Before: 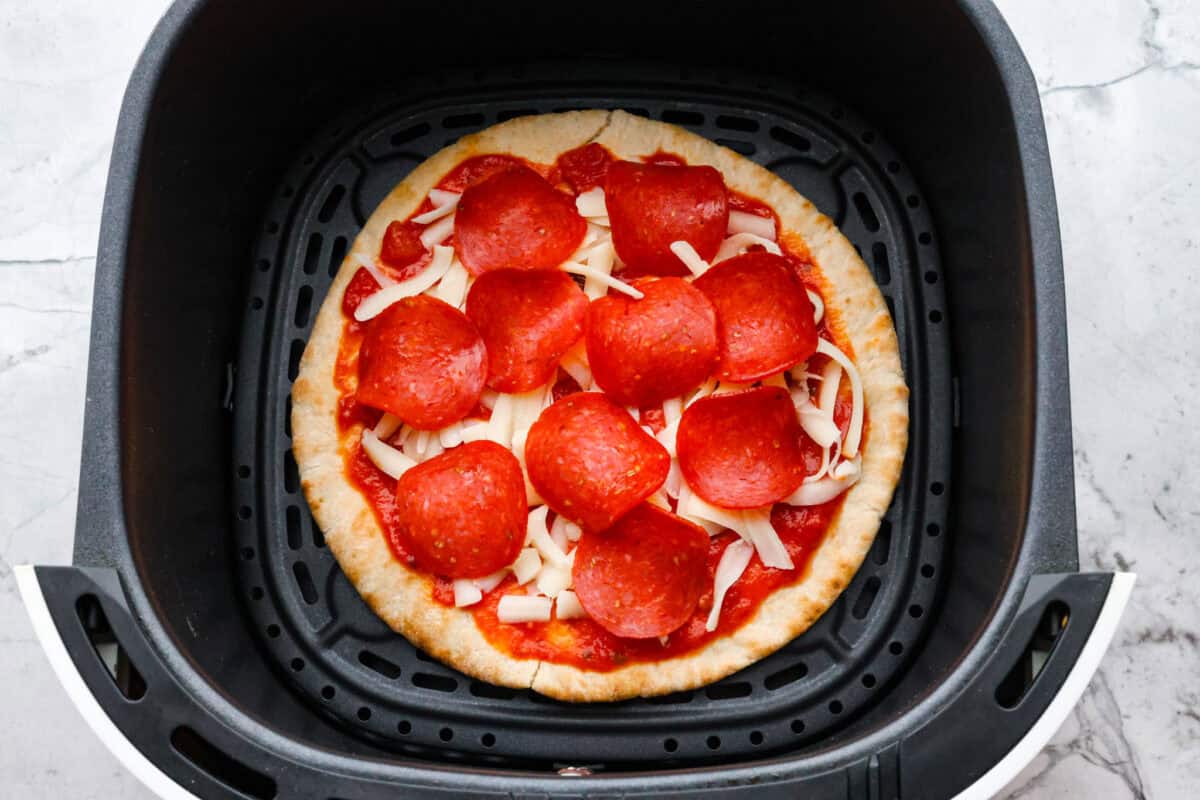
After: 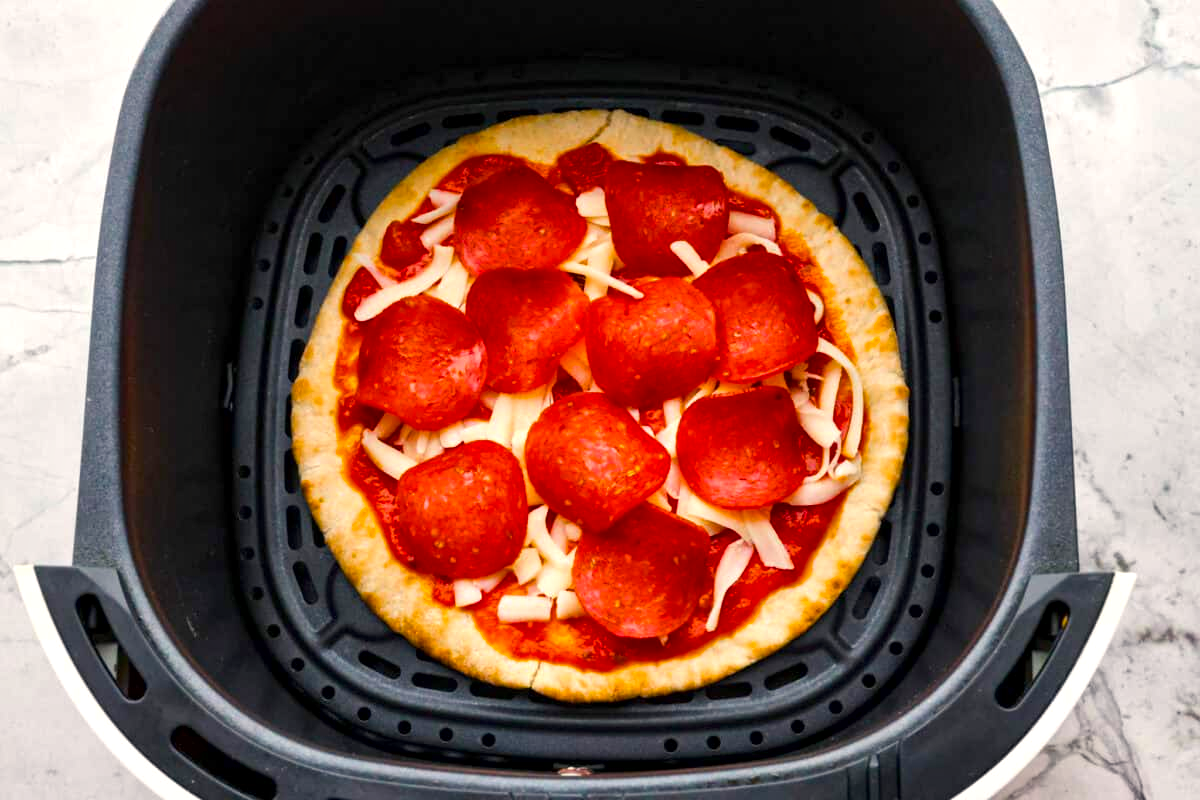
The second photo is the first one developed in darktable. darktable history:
local contrast: mode bilateral grid, contrast 29, coarseness 24, midtone range 0.2
color balance rgb: highlights gain › chroma 2.003%, highlights gain › hue 72.94°, linear chroma grading › global chroma 9.242%, perceptual saturation grading › global saturation 31.156%, perceptual brilliance grading › global brilliance 1.705%, perceptual brilliance grading › highlights 7.842%, perceptual brilliance grading › shadows -3.628%, contrast -9.875%
